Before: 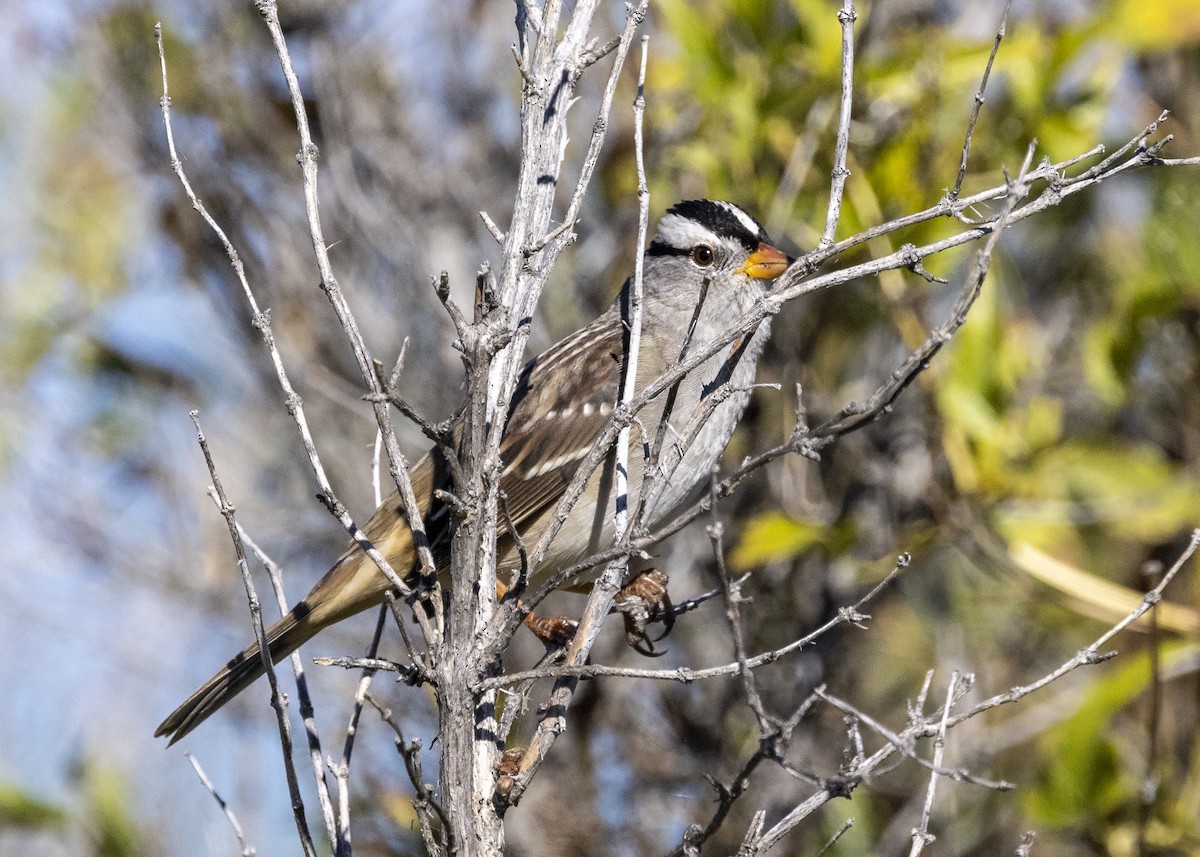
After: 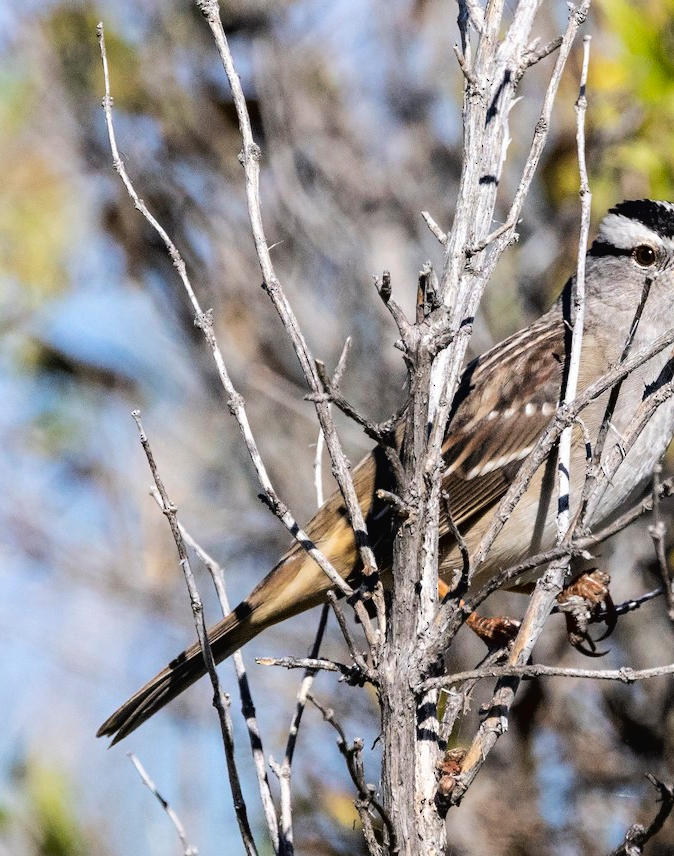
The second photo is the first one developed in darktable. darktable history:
tone curve: curves: ch0 [(0, 0.019) (0.11, 0.036) (0.259, 0.214) (0.378, 0.365) (0.499, 0.529) (1, 1)], color space Lab, linked channels, preserve colors none
crop: left 4.91%, right 38.922%
